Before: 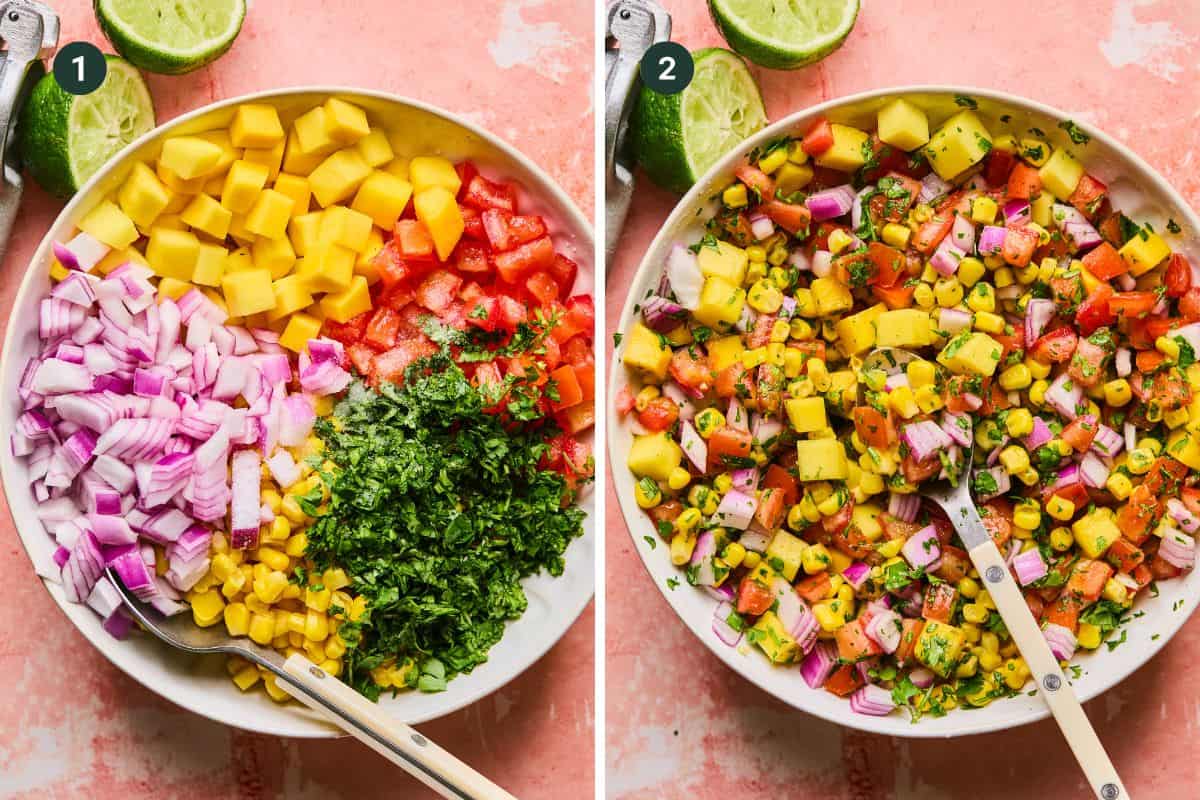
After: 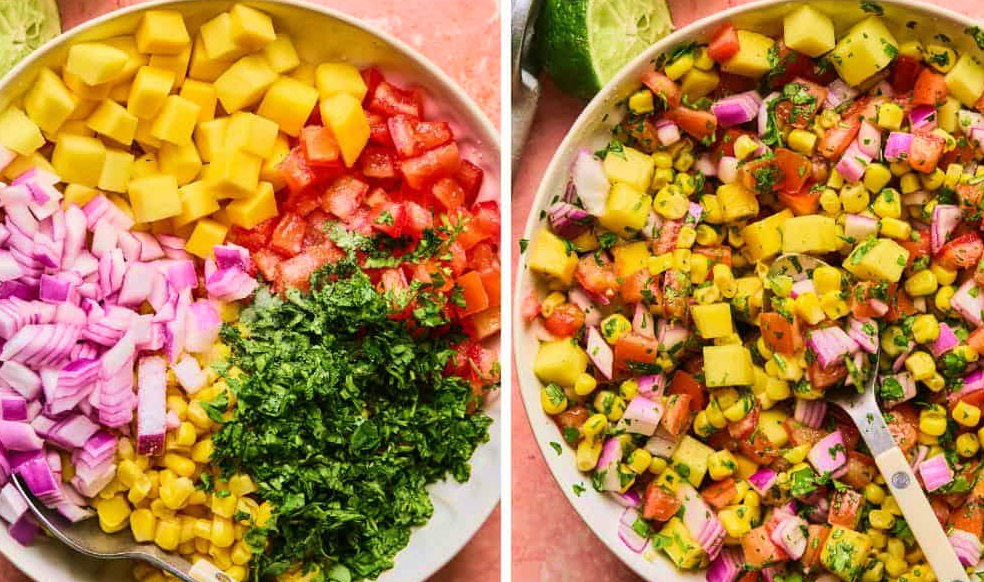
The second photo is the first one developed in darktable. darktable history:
crop: left 7.856%, top 11.836%, right 10.12%, bottom 15.387%
velvia: strength 45%
